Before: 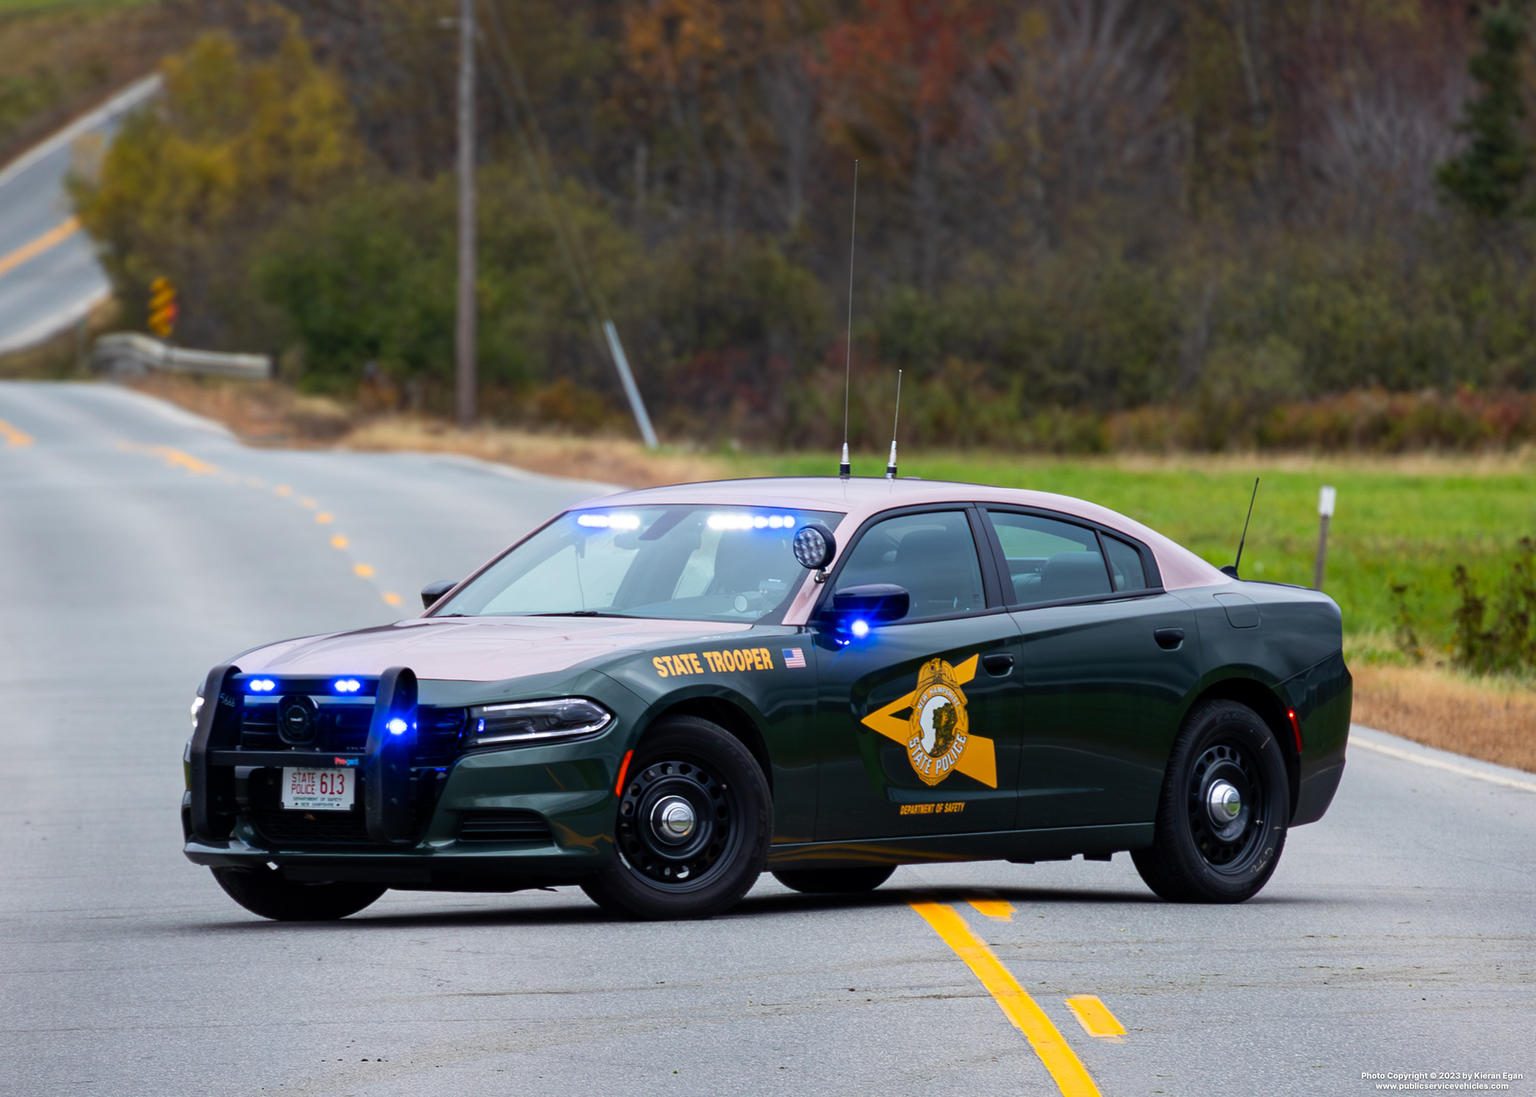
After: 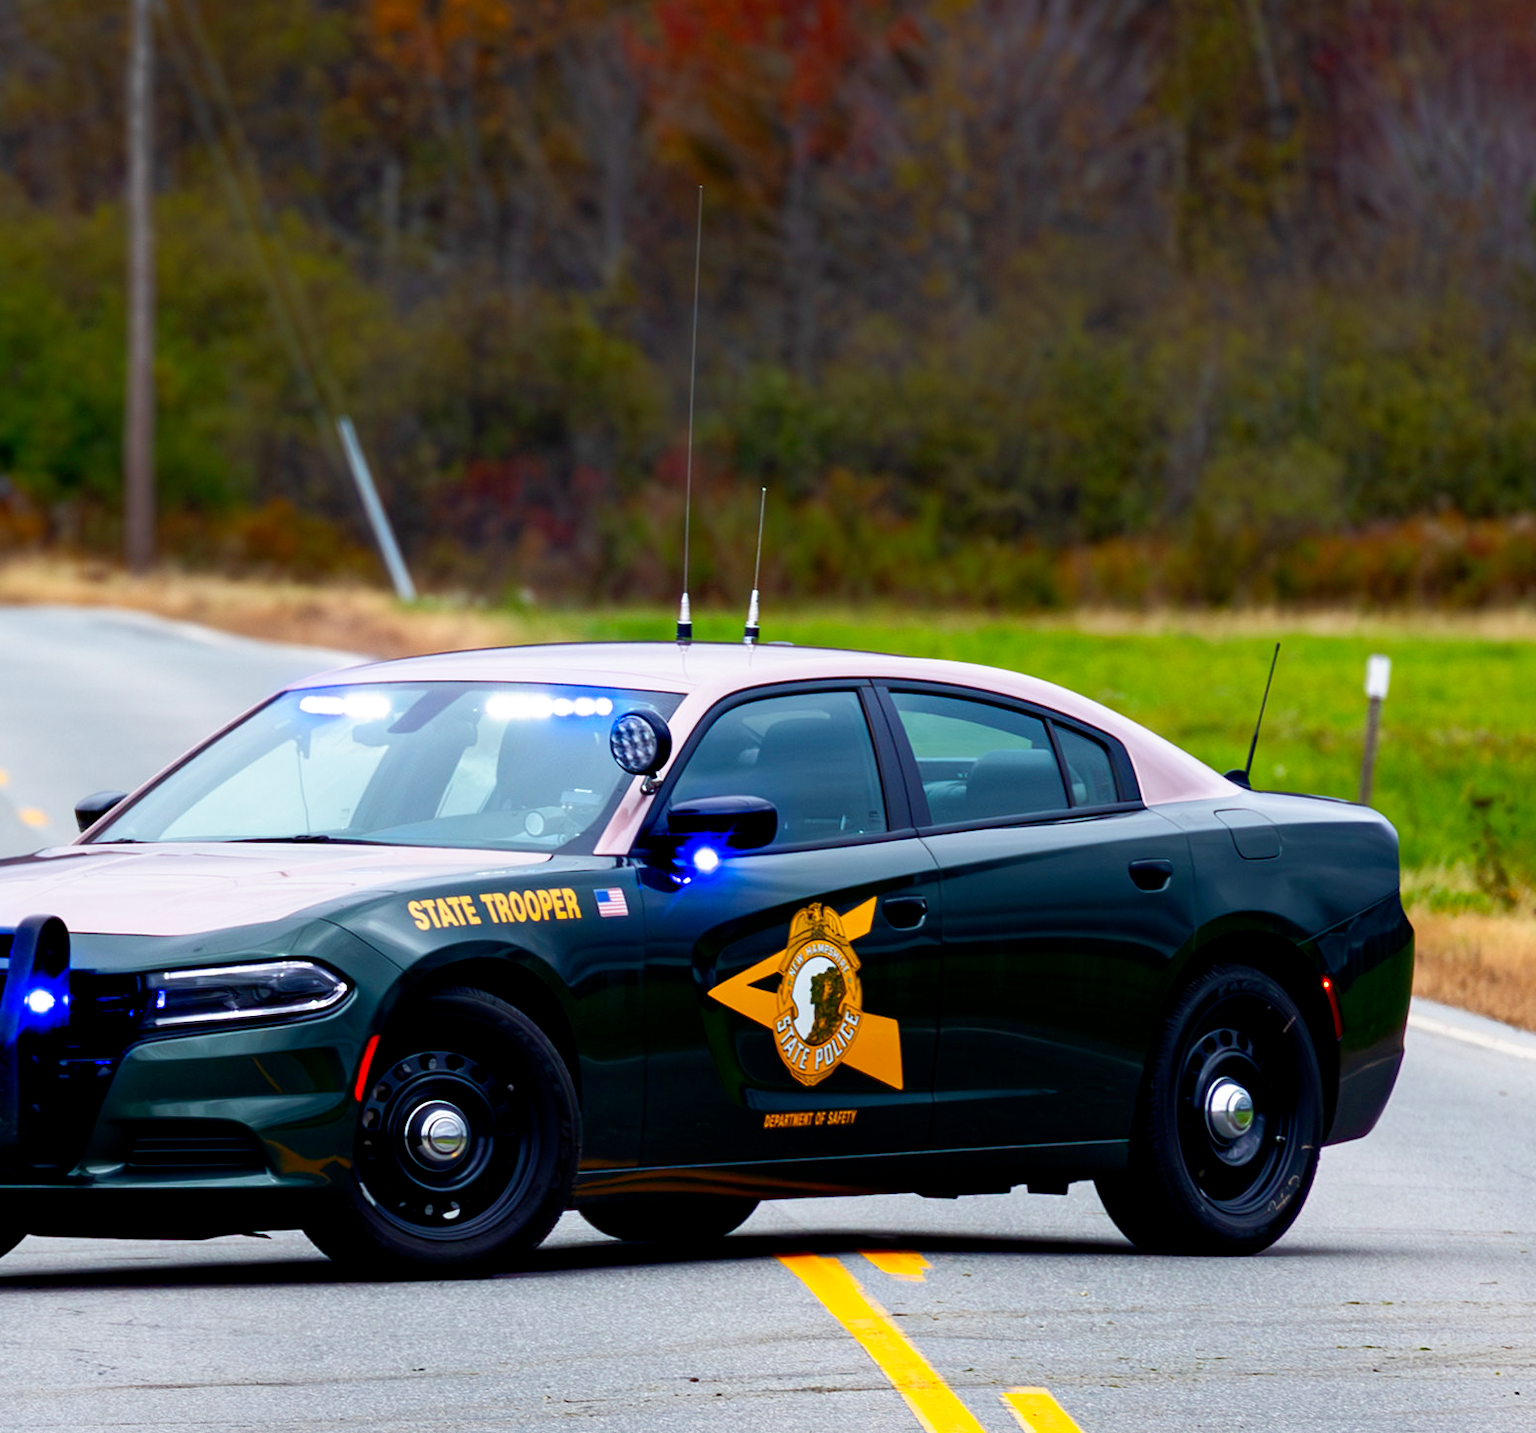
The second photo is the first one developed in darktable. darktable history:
filmic rgb: black relative exposure -5.5 EV, white relative exposure 2.5 EV, threshold 3 EV, target black luminance 0%, hardness 4.51, latitude 67.35%, contrast 1.453, shadows ↔ highlights balance -3.52%, preserve chrominance no, color science v4 (2020), contrast in shadows soft, enable highlight reconstruction true
rgb curve: curves: ch0 [(0, 0) (0.072, 0.166) (0.217, 0.293) (0.414, 0.42) (1, 1)], compensate middle gray true, preserve colors basic power
crop and rotate: left 24.034%, top 2.838%, right 6.406%, bottom 6.299%
